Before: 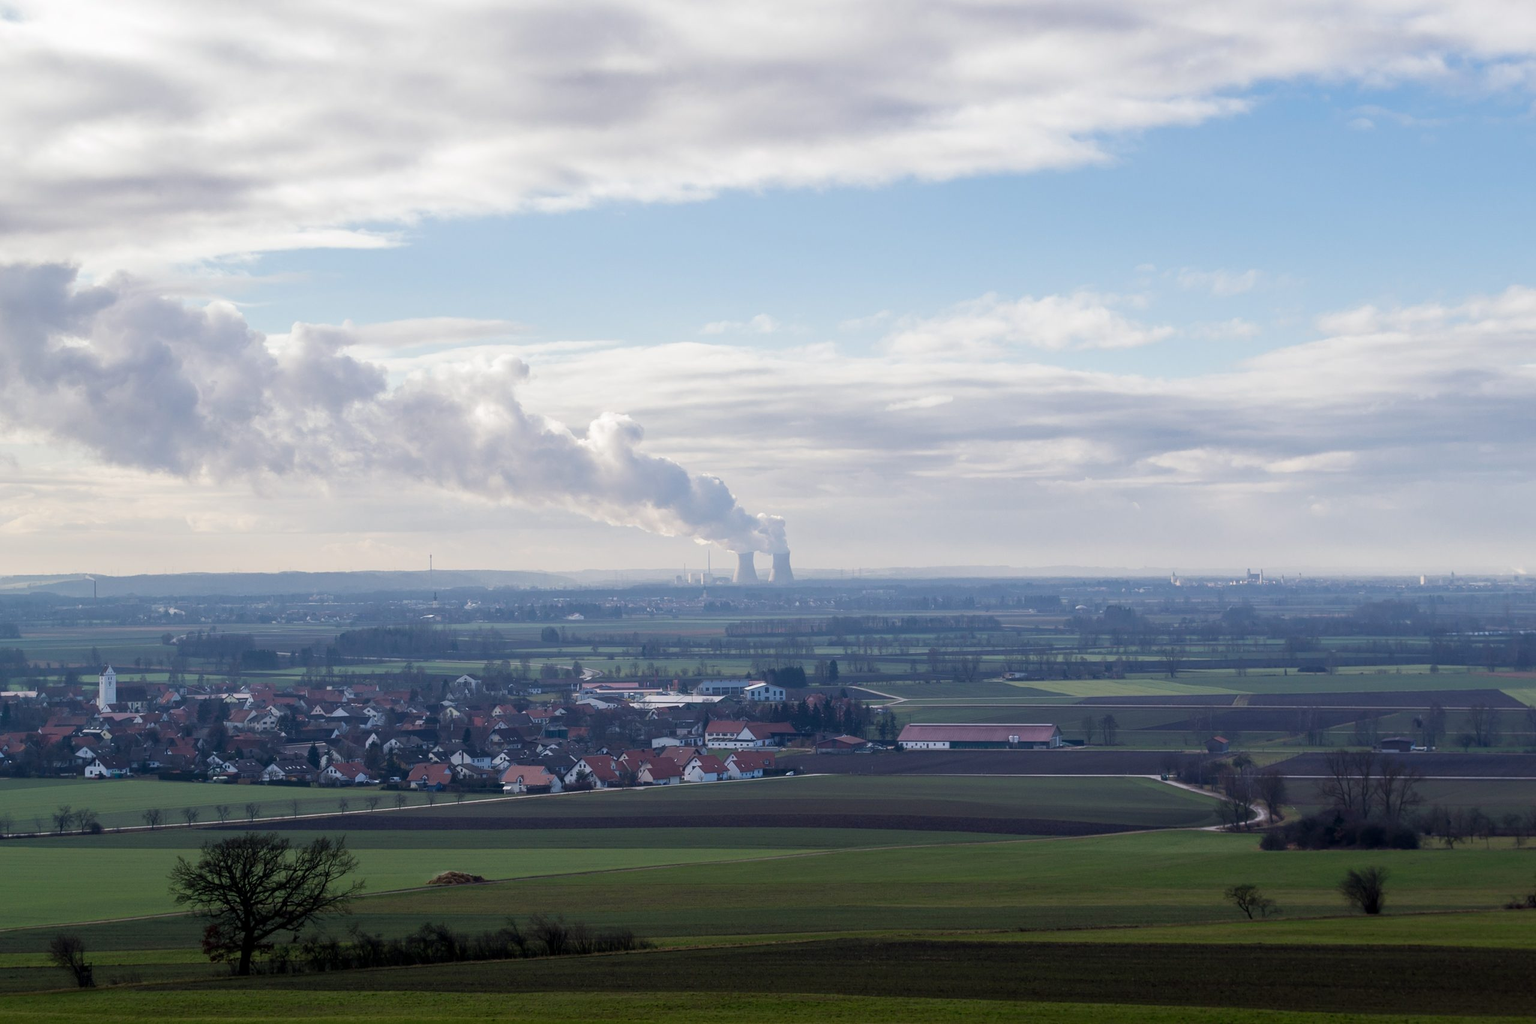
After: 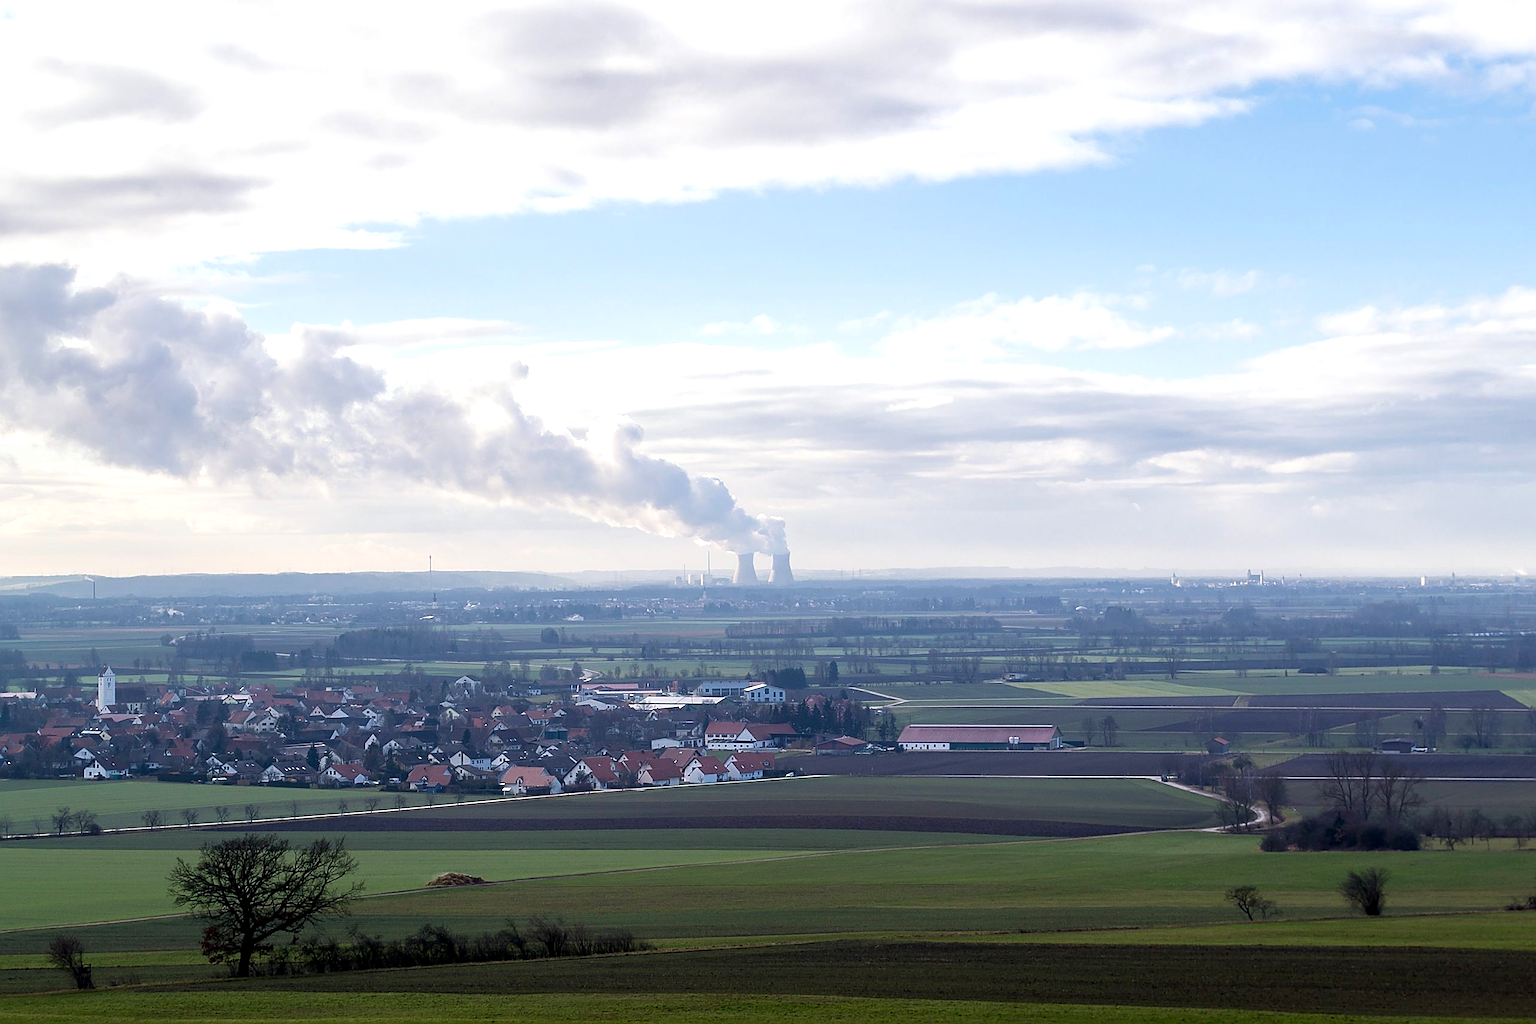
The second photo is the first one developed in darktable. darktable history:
exposure: black level correction 0.001, exposure 0.498 EV, compensate highlight preservation false
sharpen: radius 1.355, amount 1.258, threshold 0.603
crop: left 0.116%
